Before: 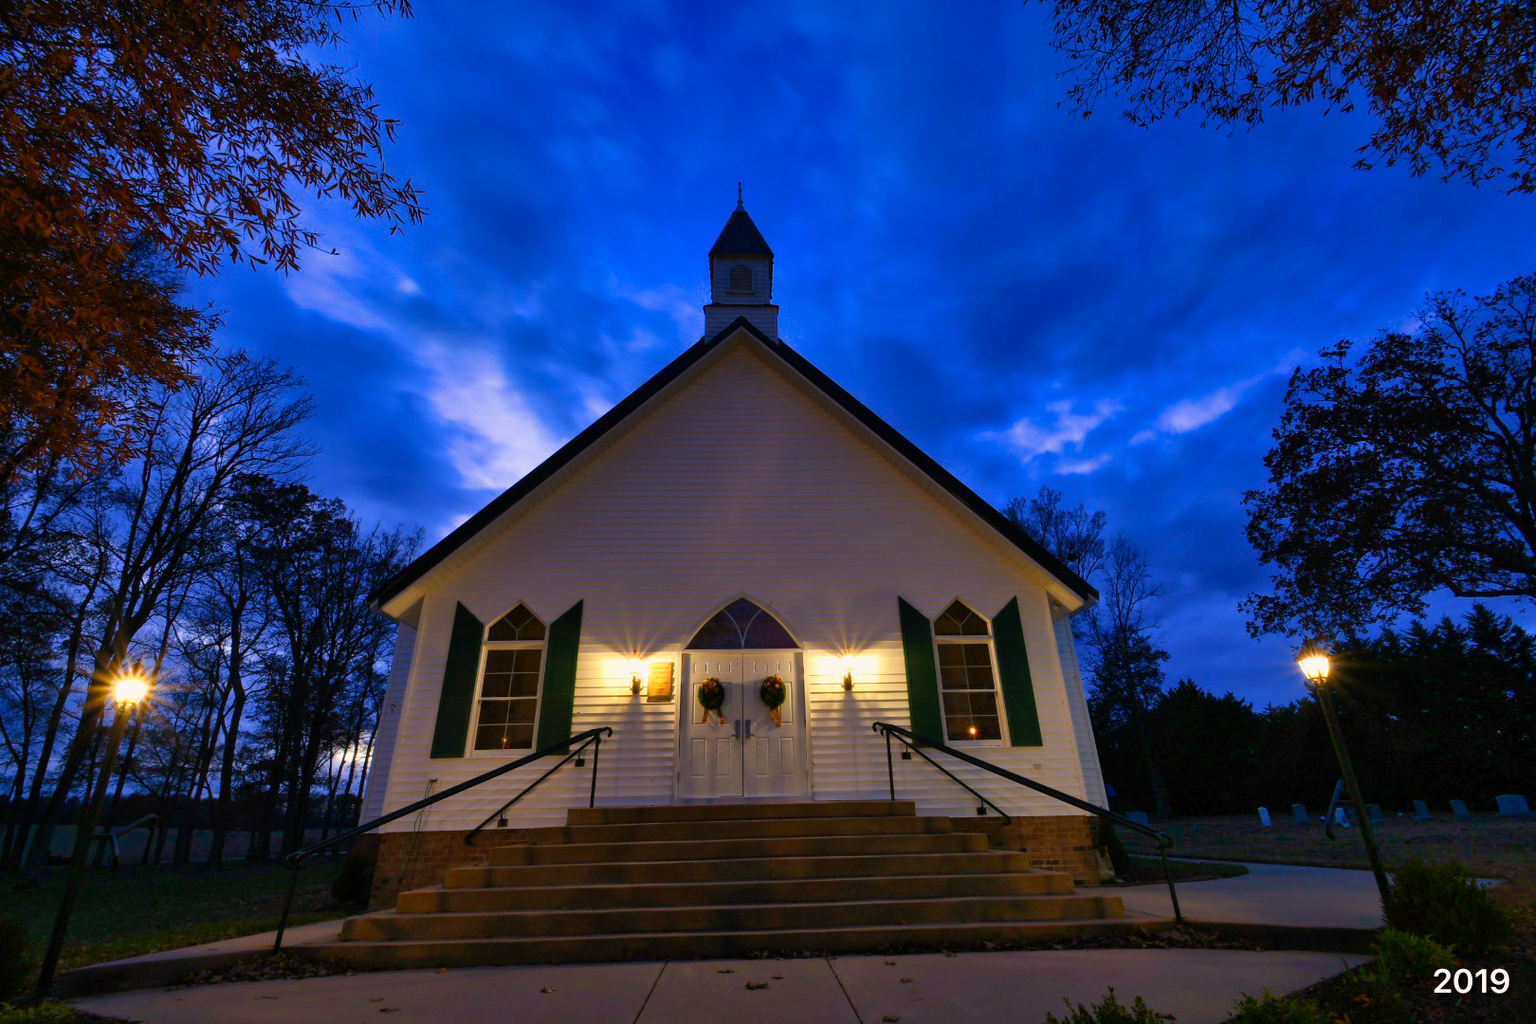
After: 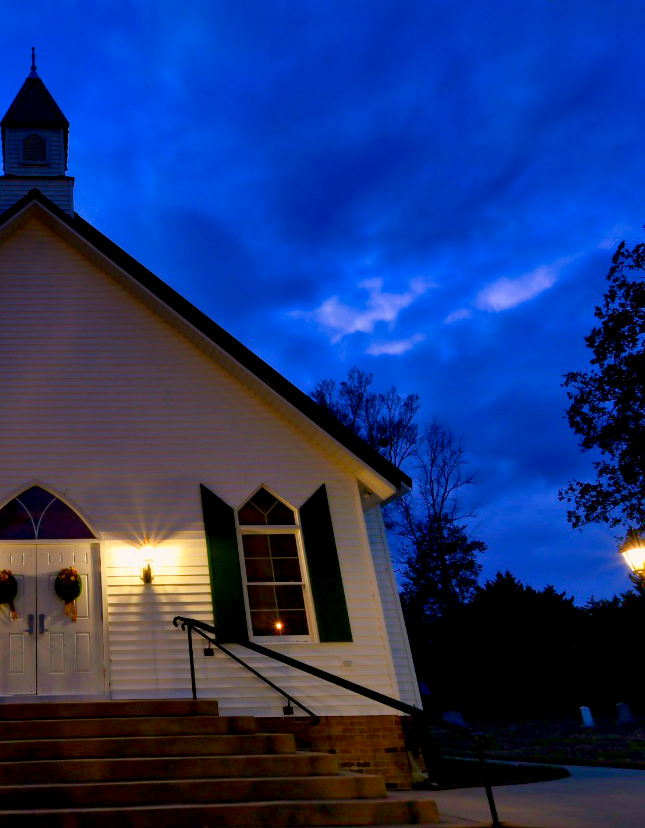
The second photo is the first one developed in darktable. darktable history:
exposure: black level correction 0.01, exposure 0.007 EV, compensate highlight preservation false
crop: left 46.145%, top 13.488%, right 14.031%, bottom 9.822%
